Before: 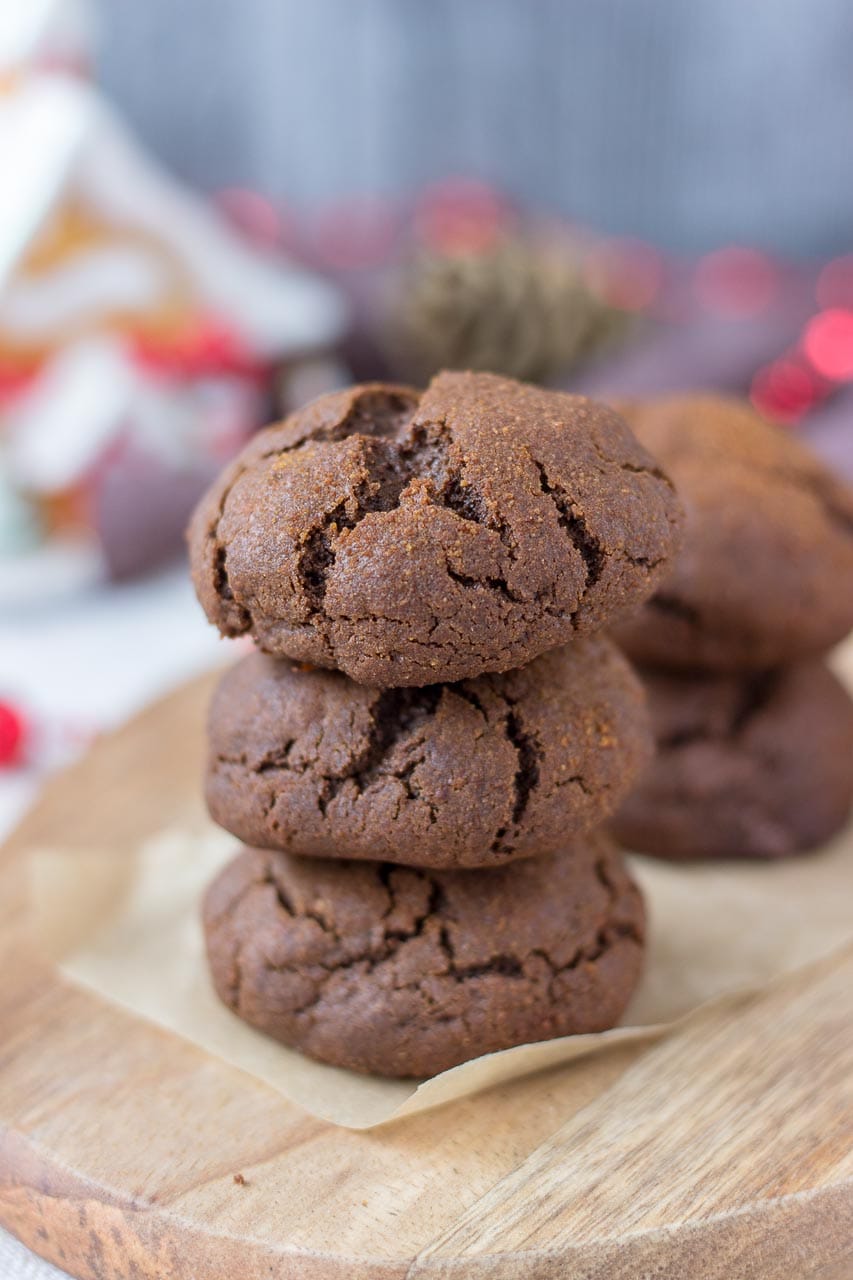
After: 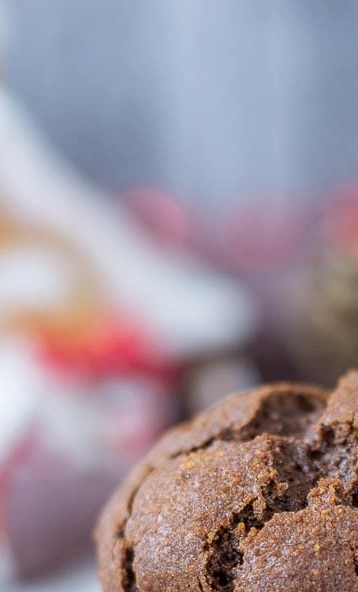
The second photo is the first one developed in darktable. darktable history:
crop and rotate: left 10.817%, top 0.062%, right 47.194%, bottom 53.626%
local contrast: detail 117%
